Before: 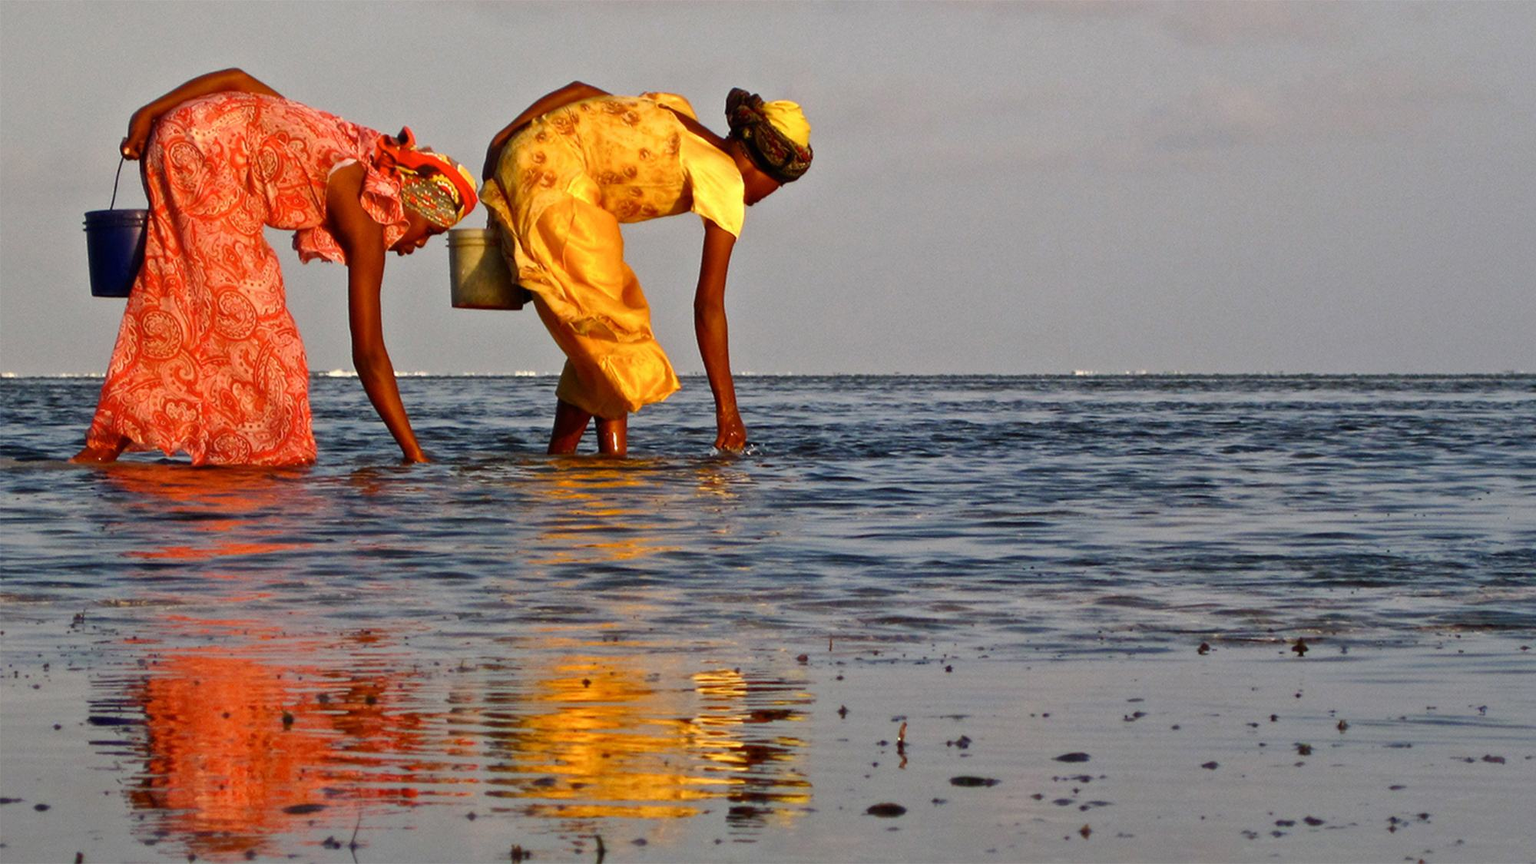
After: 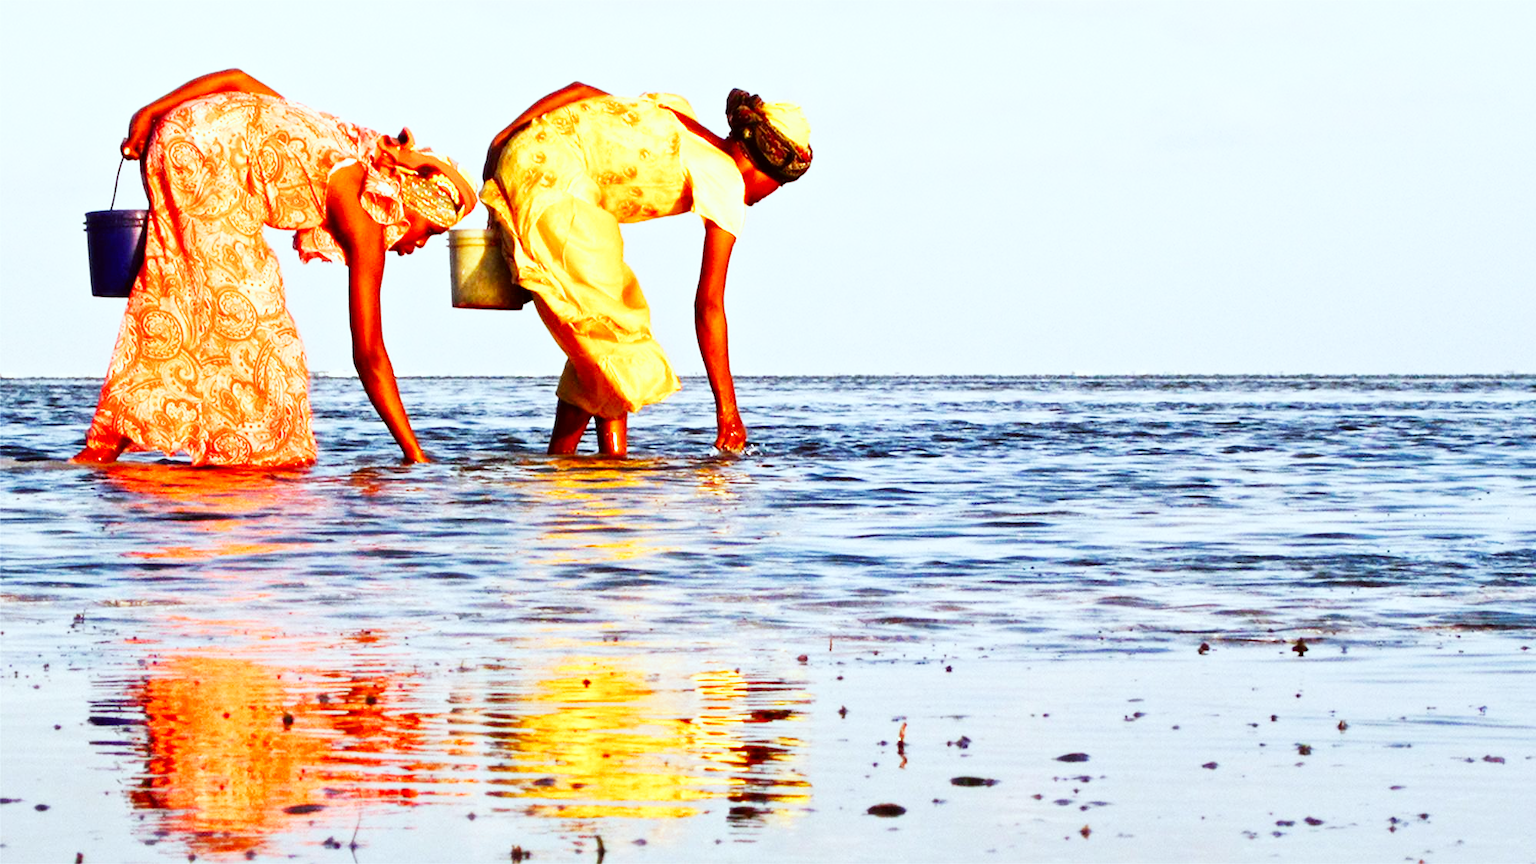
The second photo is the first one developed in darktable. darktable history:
color calibration: illuminant as shot in camera, x 0.358, y 0.373, temperature 4628.91 K
color correction: highlights a* -4.89, highlights b* -3.18, shadows a* 3.86, shadows b* 4.37
exposure: black level correction 0, exposure 0.694 EV, compensate exposure bias true, compensate highlight preservation false
base curve: curves: ch0 [(0, 0) (0.007, 0.004) (0.027, 0.03) (0.046, 0.07) (0.207, 0.54) (0.442, 0.872) (0.673, 0.972) (1, 1)], exposure shift 0.574, preserve colors none
